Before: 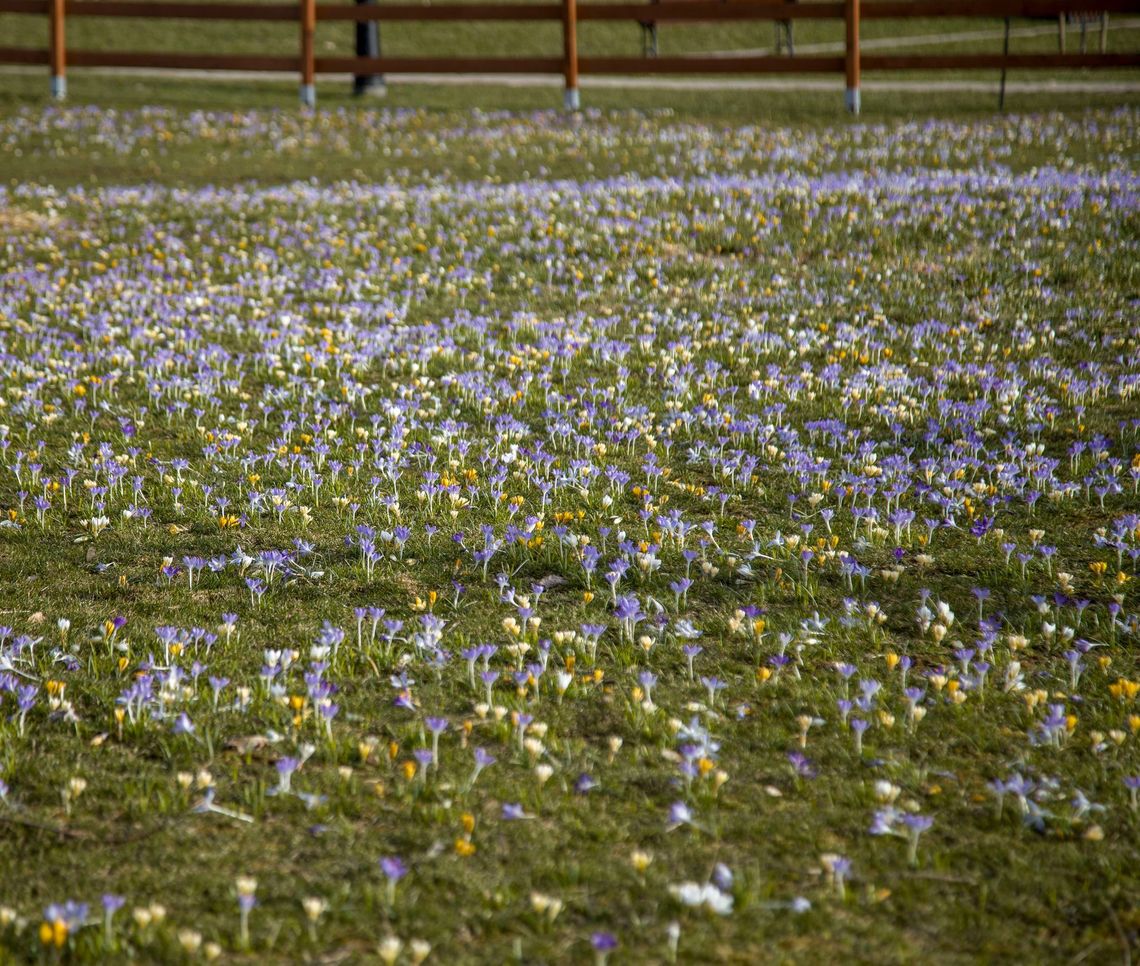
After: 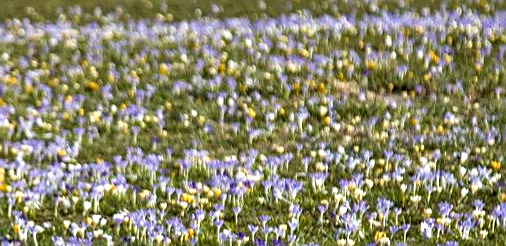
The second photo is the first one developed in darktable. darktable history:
levels: levels [0, 0.48, 0.961]
sharpen: on, module defaults
contrast equalizer: y [[0.6 ×6], [0.55 ×6], [0 ×6], [0 ×6], [0 ×6]], mix 0.606
crop: left 28.78%, top 16.786%, right 26.82%, bottom 57.715%
